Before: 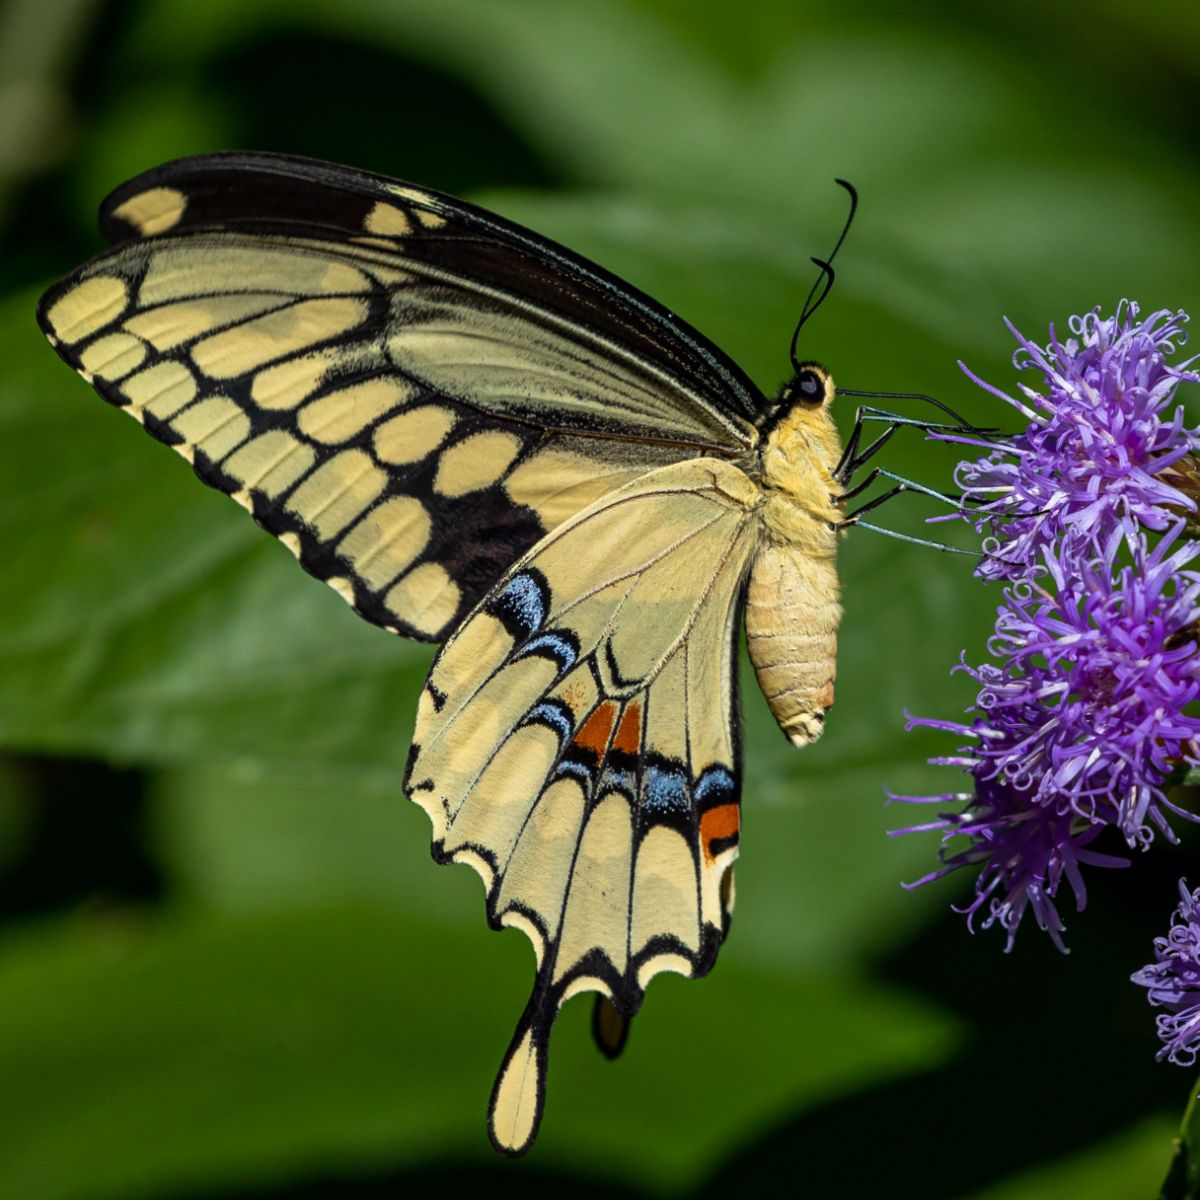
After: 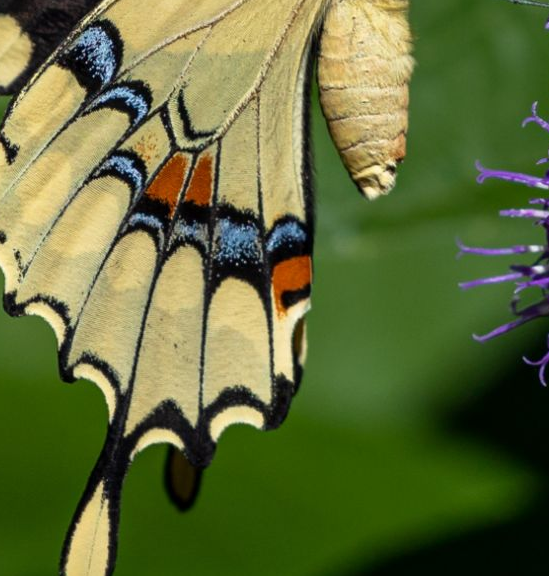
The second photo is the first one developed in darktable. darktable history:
crop: left 35.716%, top 45.75%, right 18.09%, bottom 5.808%
